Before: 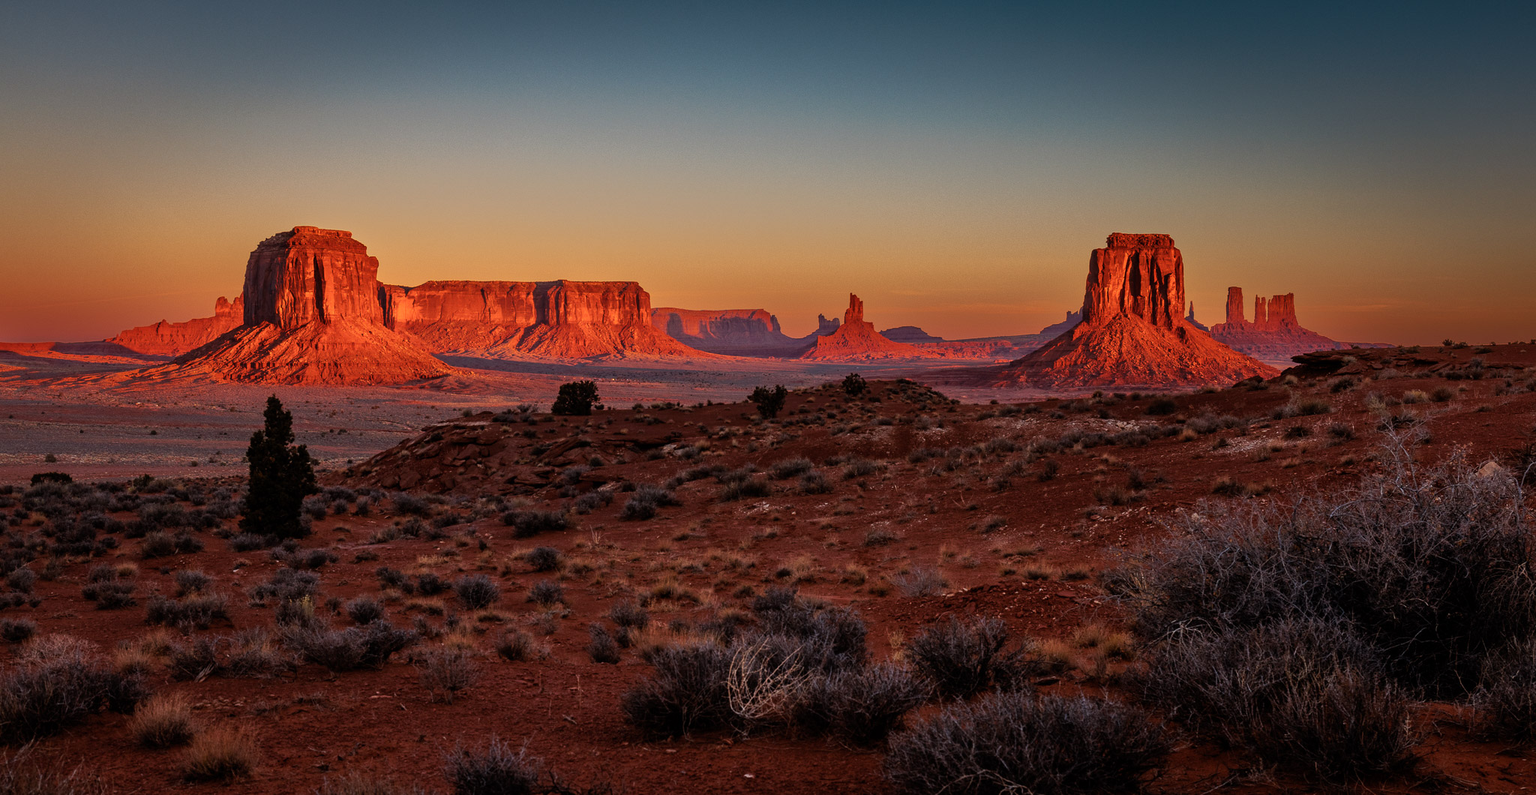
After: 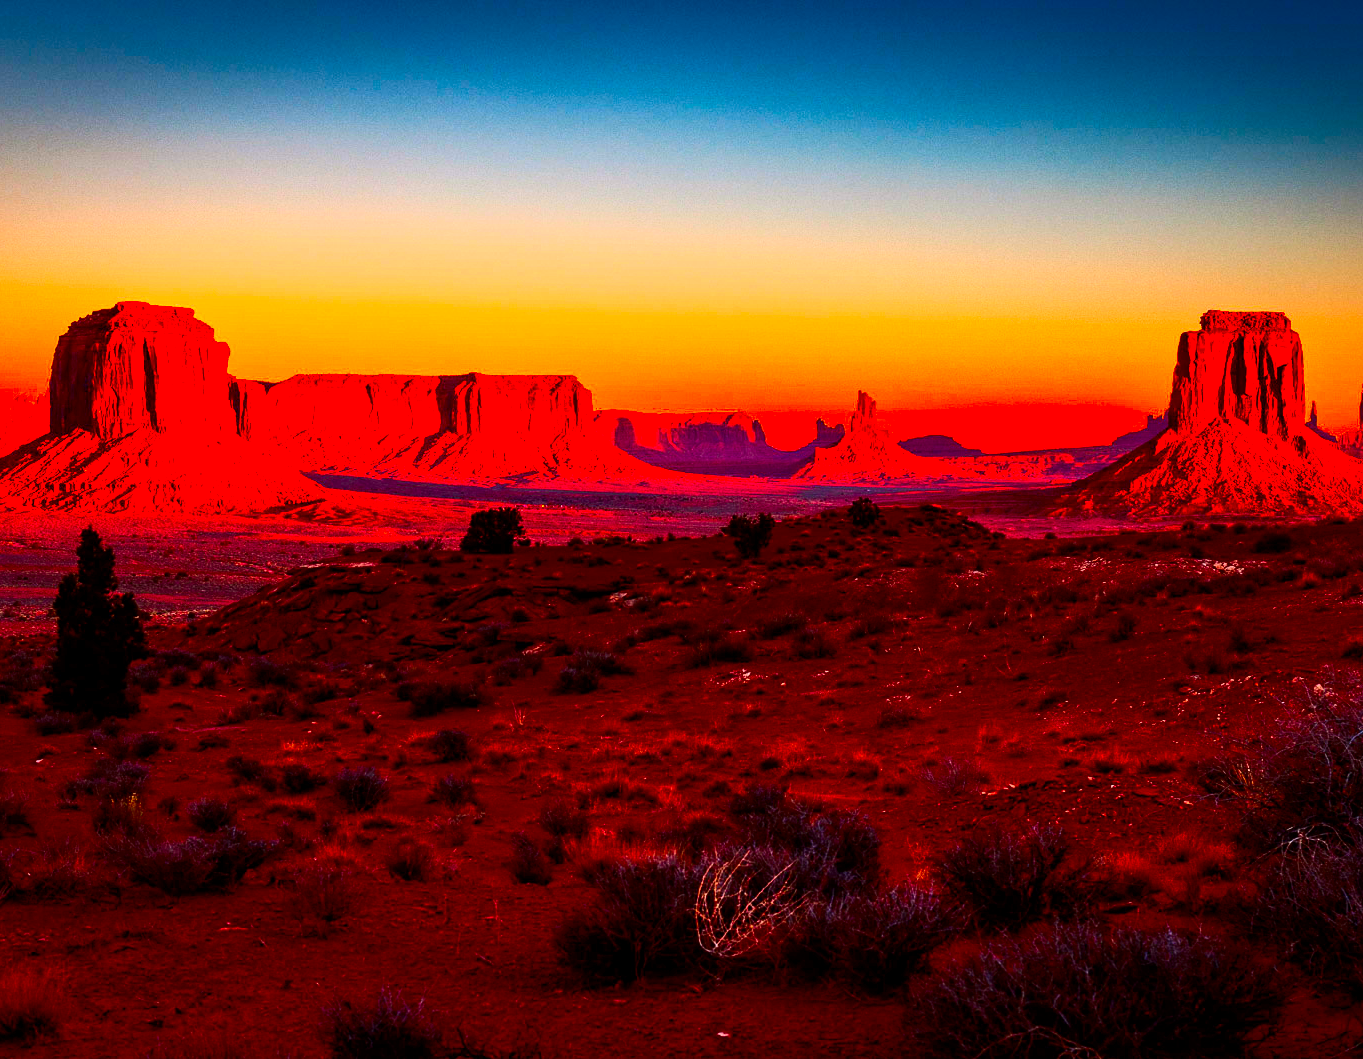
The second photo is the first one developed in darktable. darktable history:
color correction: highlights a* 1.63, highlights b* -1.67, saturation 2.44
contrast brightness saturation: contrast 0.41, brightness 0.049, saturation 0.251
tone equalizer: -8 EV -0.447 EV, -7 EV -0.361 EV, -6 EV -0.344 EV, -5 EV -0.255 EV, -3 EV 0.19 EV, -2 EV 0.328 EV, -1 EV 0.393 EV, +0 EV 0.396 EV
crop and rotate: left 13.452%, right 19.95%
local contrast: highlights 105%, shadows 98%, detail 120%, midtone range 0.2
